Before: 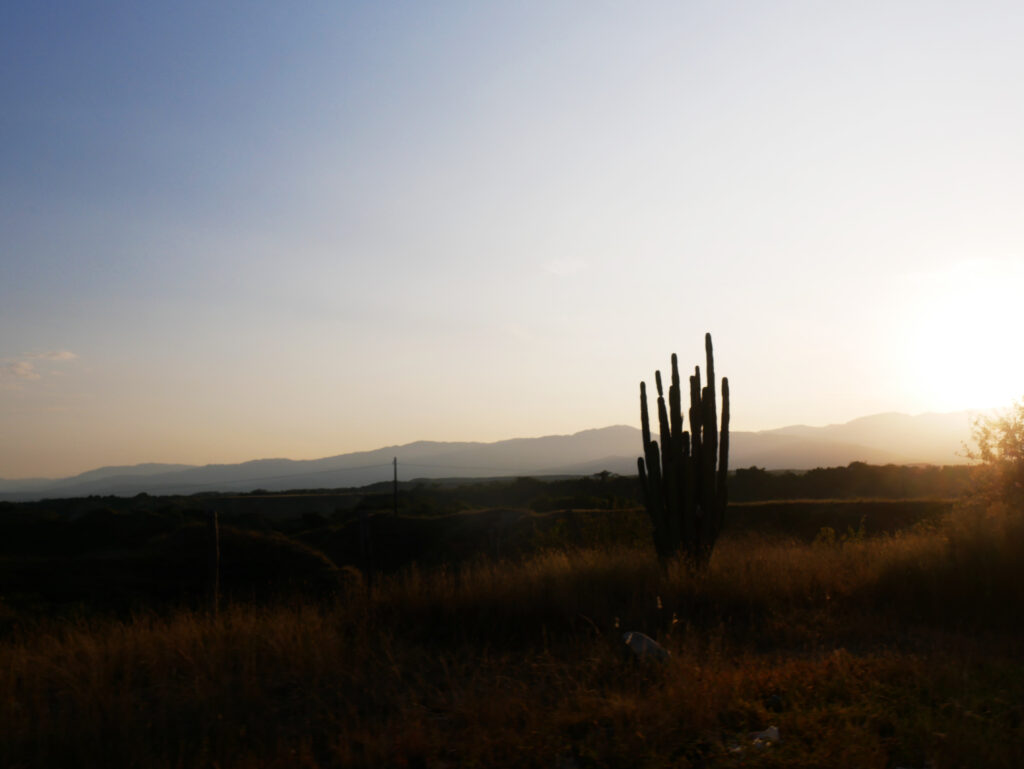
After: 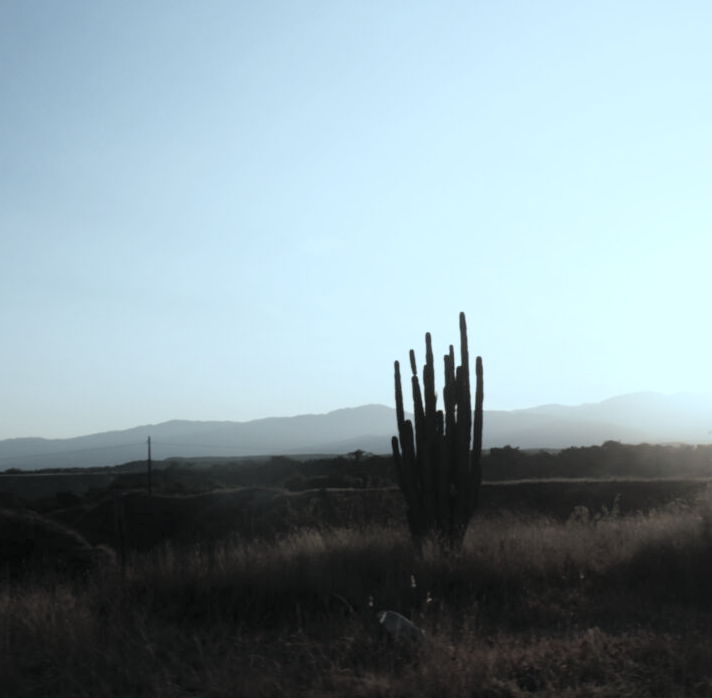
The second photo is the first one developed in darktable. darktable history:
contrast brightness saturation: brightness 0.18, saturation -0.5
color correction: highlights a* -12.64, highlights b* -18.1, saturation 0.7
crop and rotate: left 24.034%, top 2.838%, right 6.406%, bottom 6.299%
